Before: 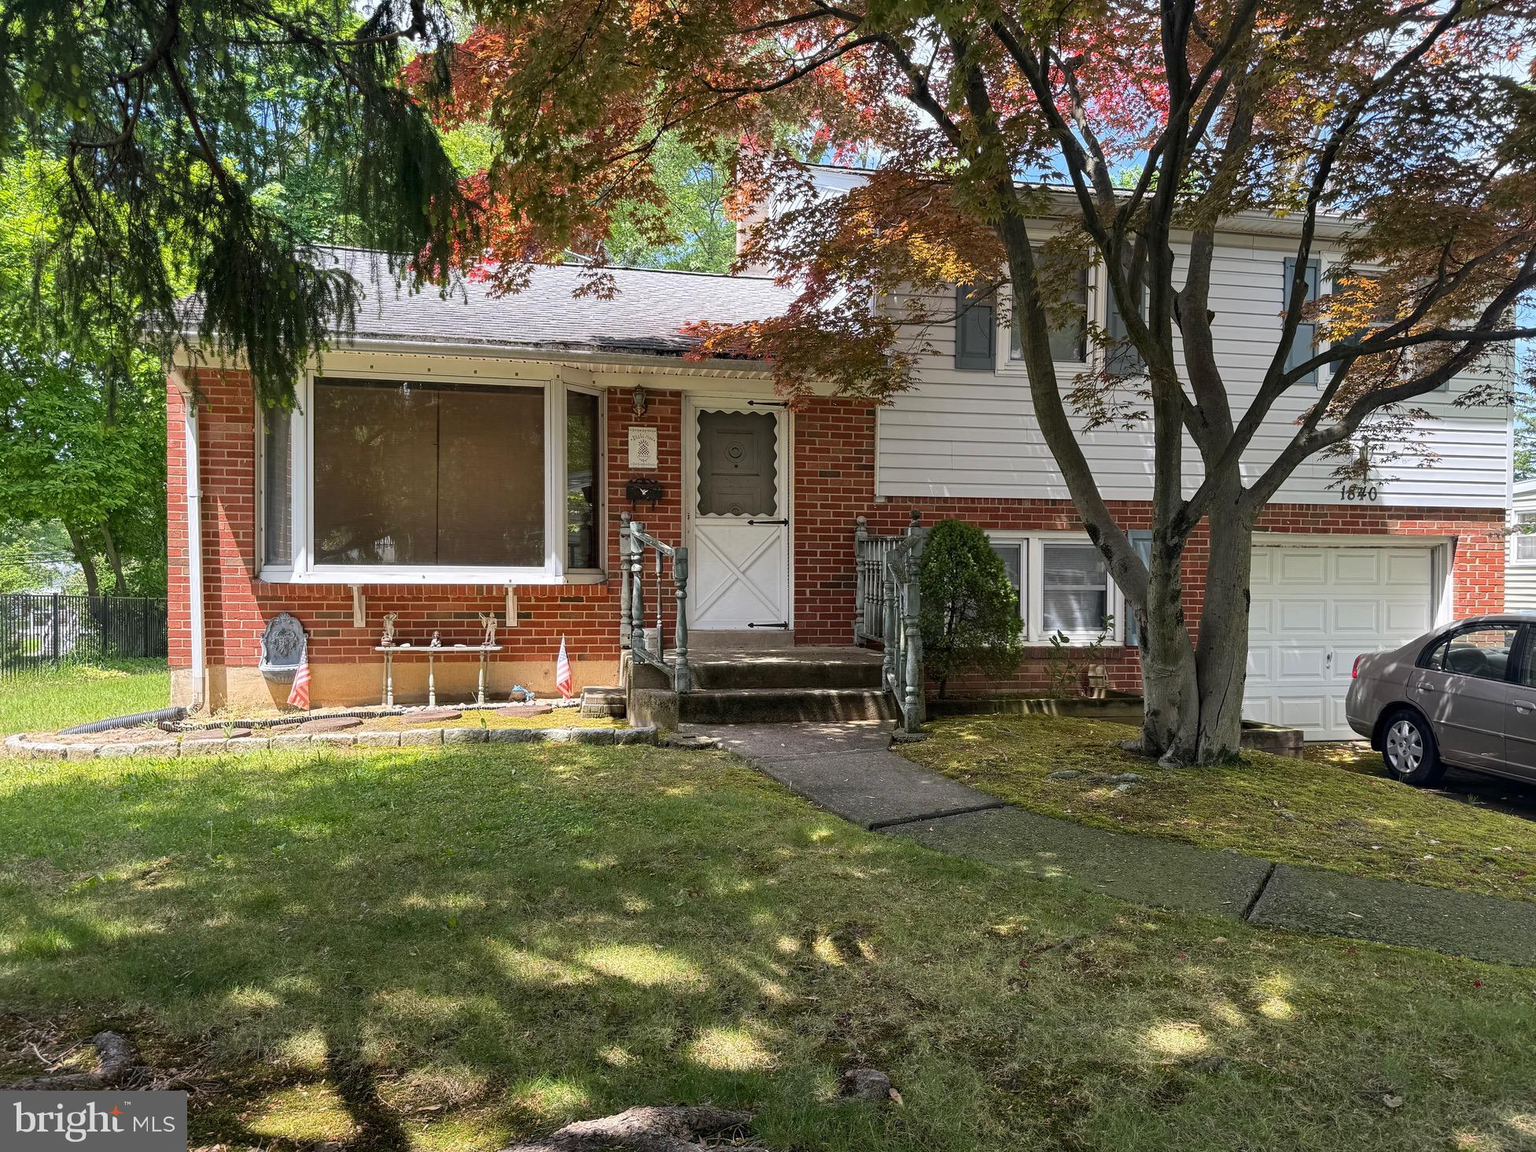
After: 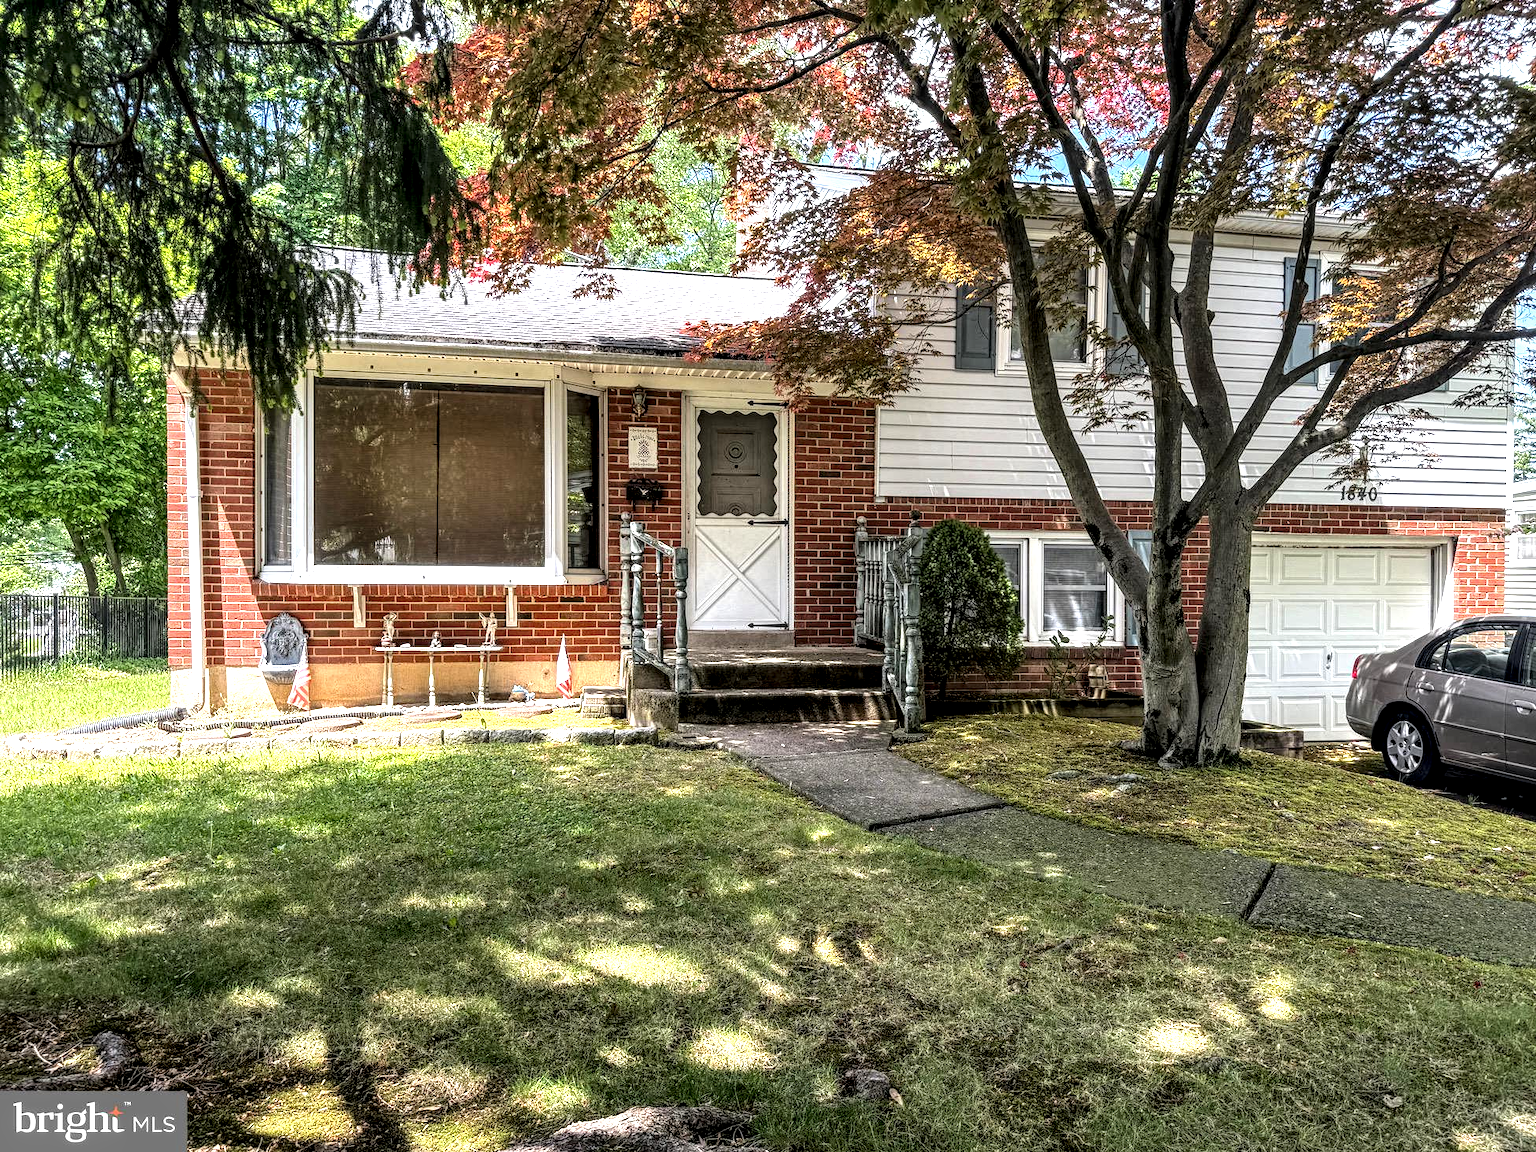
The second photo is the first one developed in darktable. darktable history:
tone equalizer: -8 EV -0.74 EV, -7 EV -0.736 EV, -6 EV -0.617 EV, -5 EV -0.396 EV, -3 EV 0.366 EV, -2 EV 0.6 EV, -1 EV 0.691 EV, +0 EV 0.746 EV
local contrast: highlights 4%, shadows 5%, detail 182%
